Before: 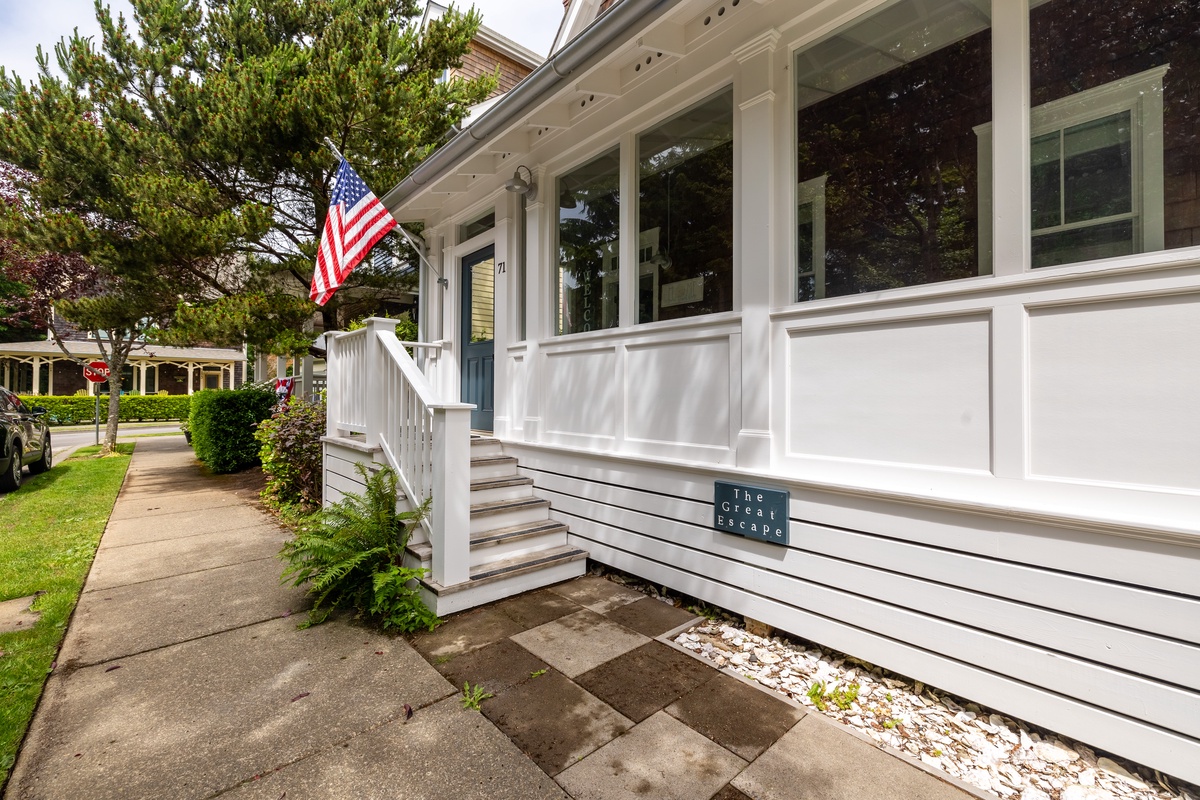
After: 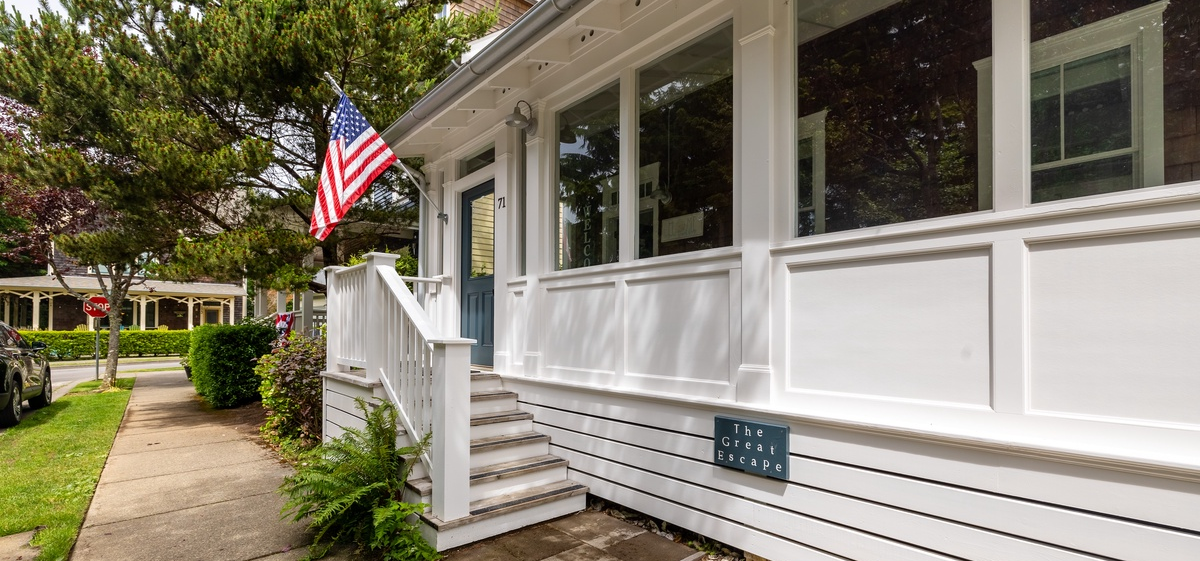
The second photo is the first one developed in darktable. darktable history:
crop and rotate: top 8.235%, bottom 21.536%
